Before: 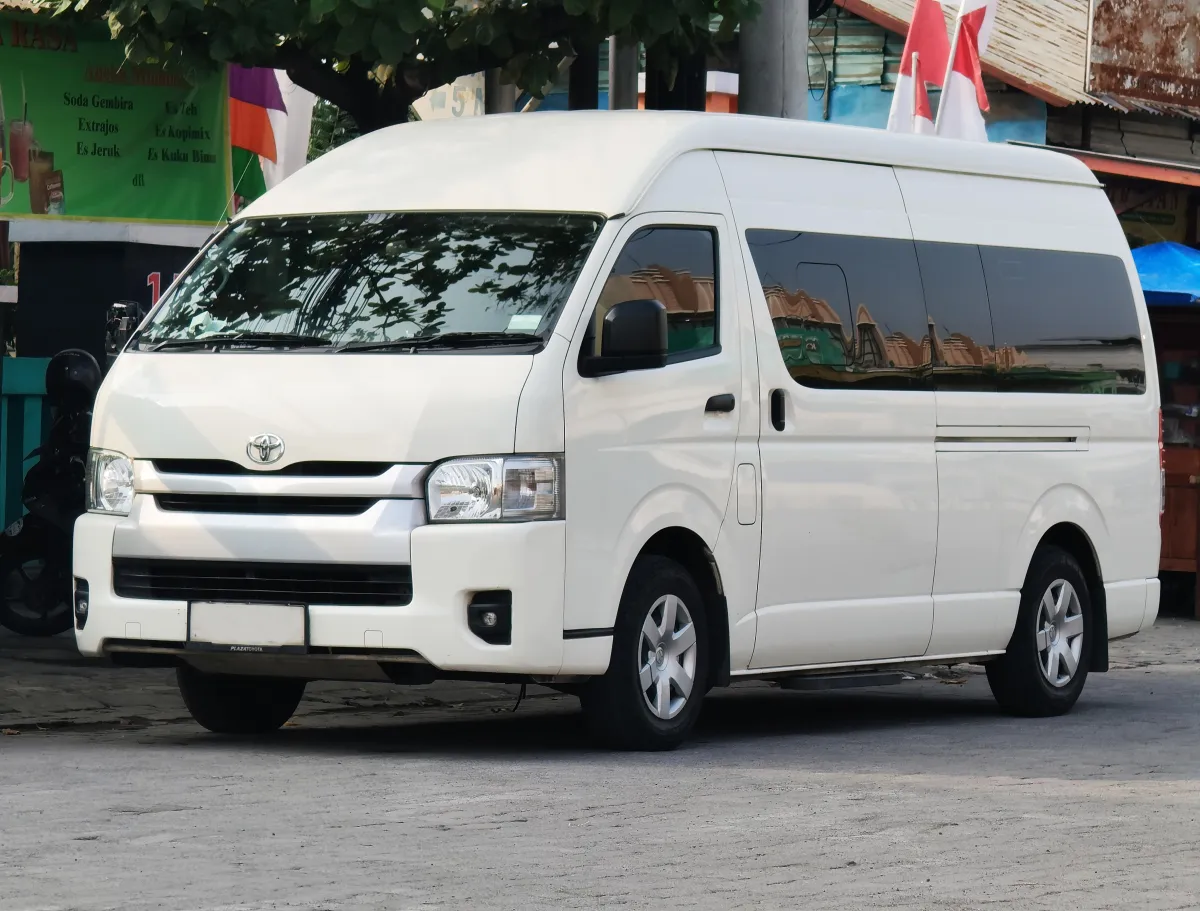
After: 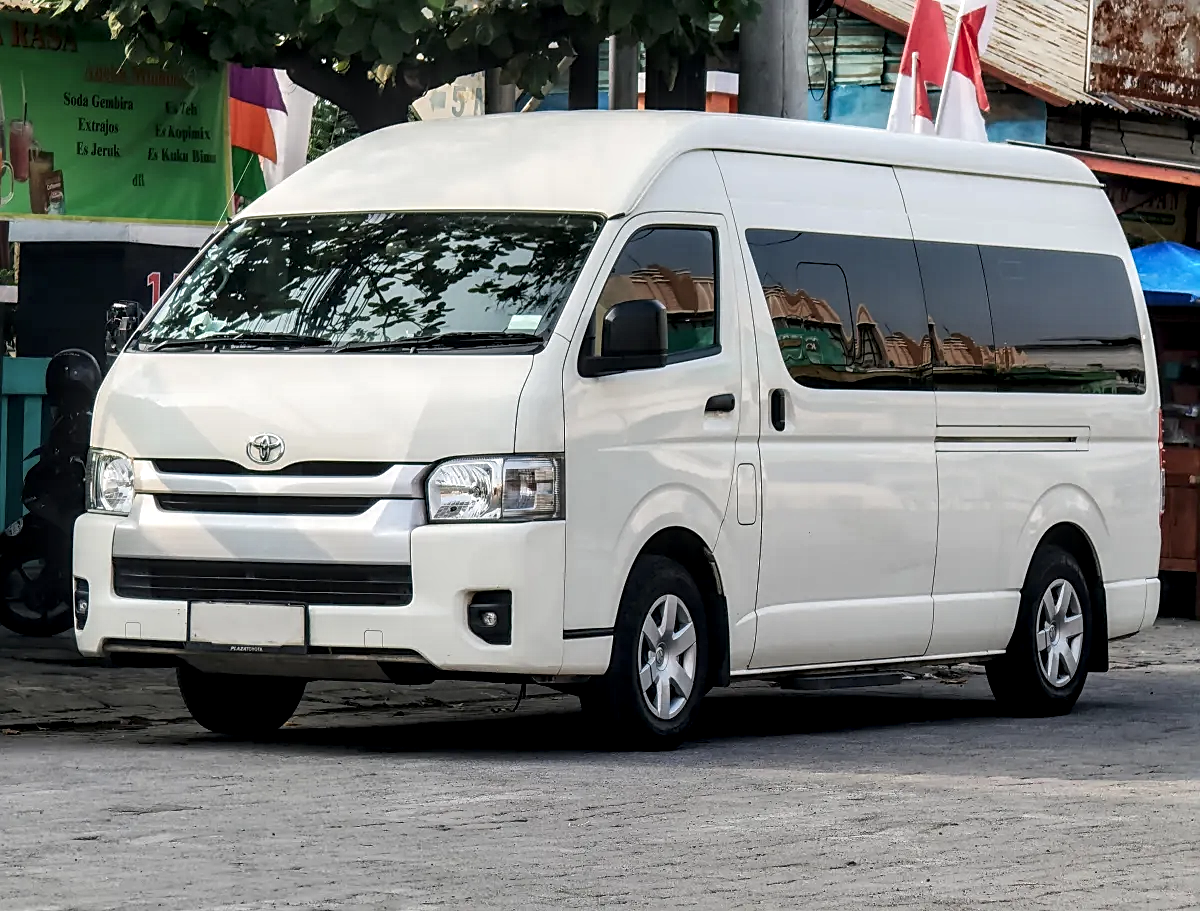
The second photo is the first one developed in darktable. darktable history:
sharpen: on, module defaults
exposure: compensate highlight preservation false
local contrast: detail 160%
